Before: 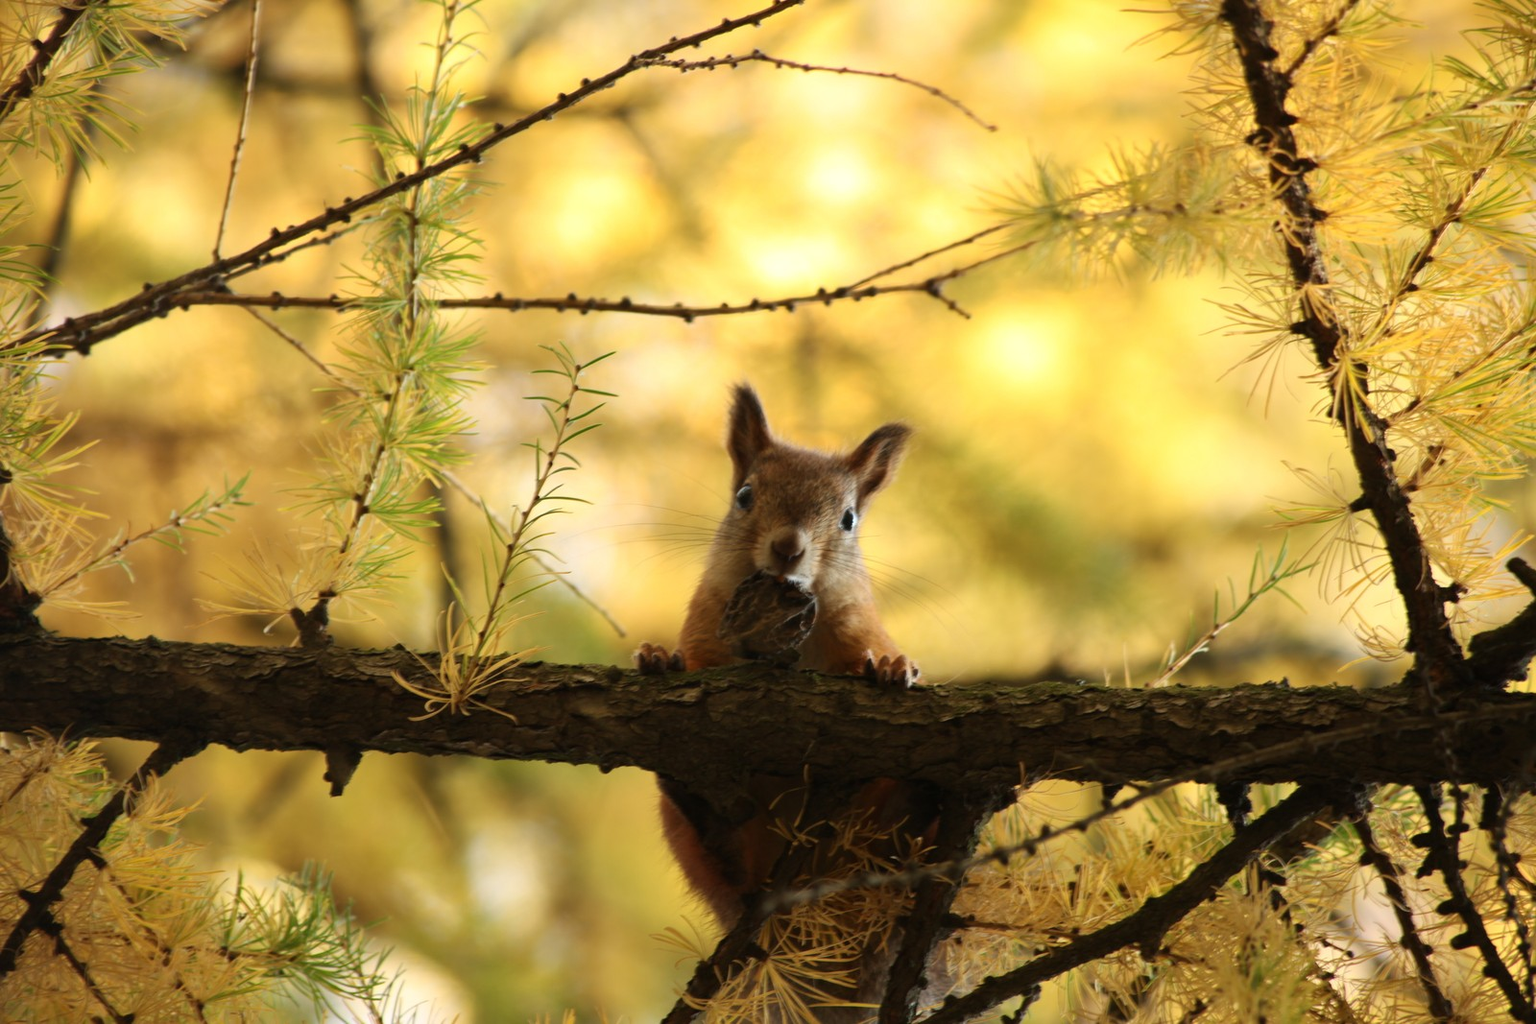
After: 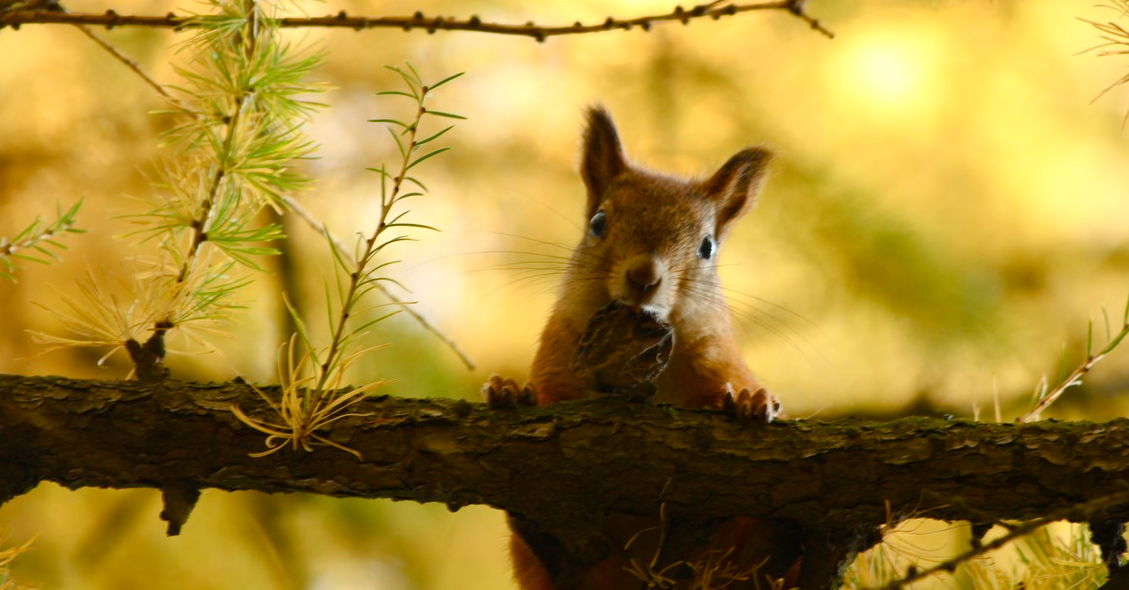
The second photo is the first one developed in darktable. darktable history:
color balance rgb: perceptual saturation grading › global saturation 20%, perceptual saturation grading › highlights -25%, perceptual saturation grading › shadows 50%
crop: left 11.123%, top 27.61%, right 18.3%, bottom 17.034%
levels: levels [0, 0.492, 0.984]
